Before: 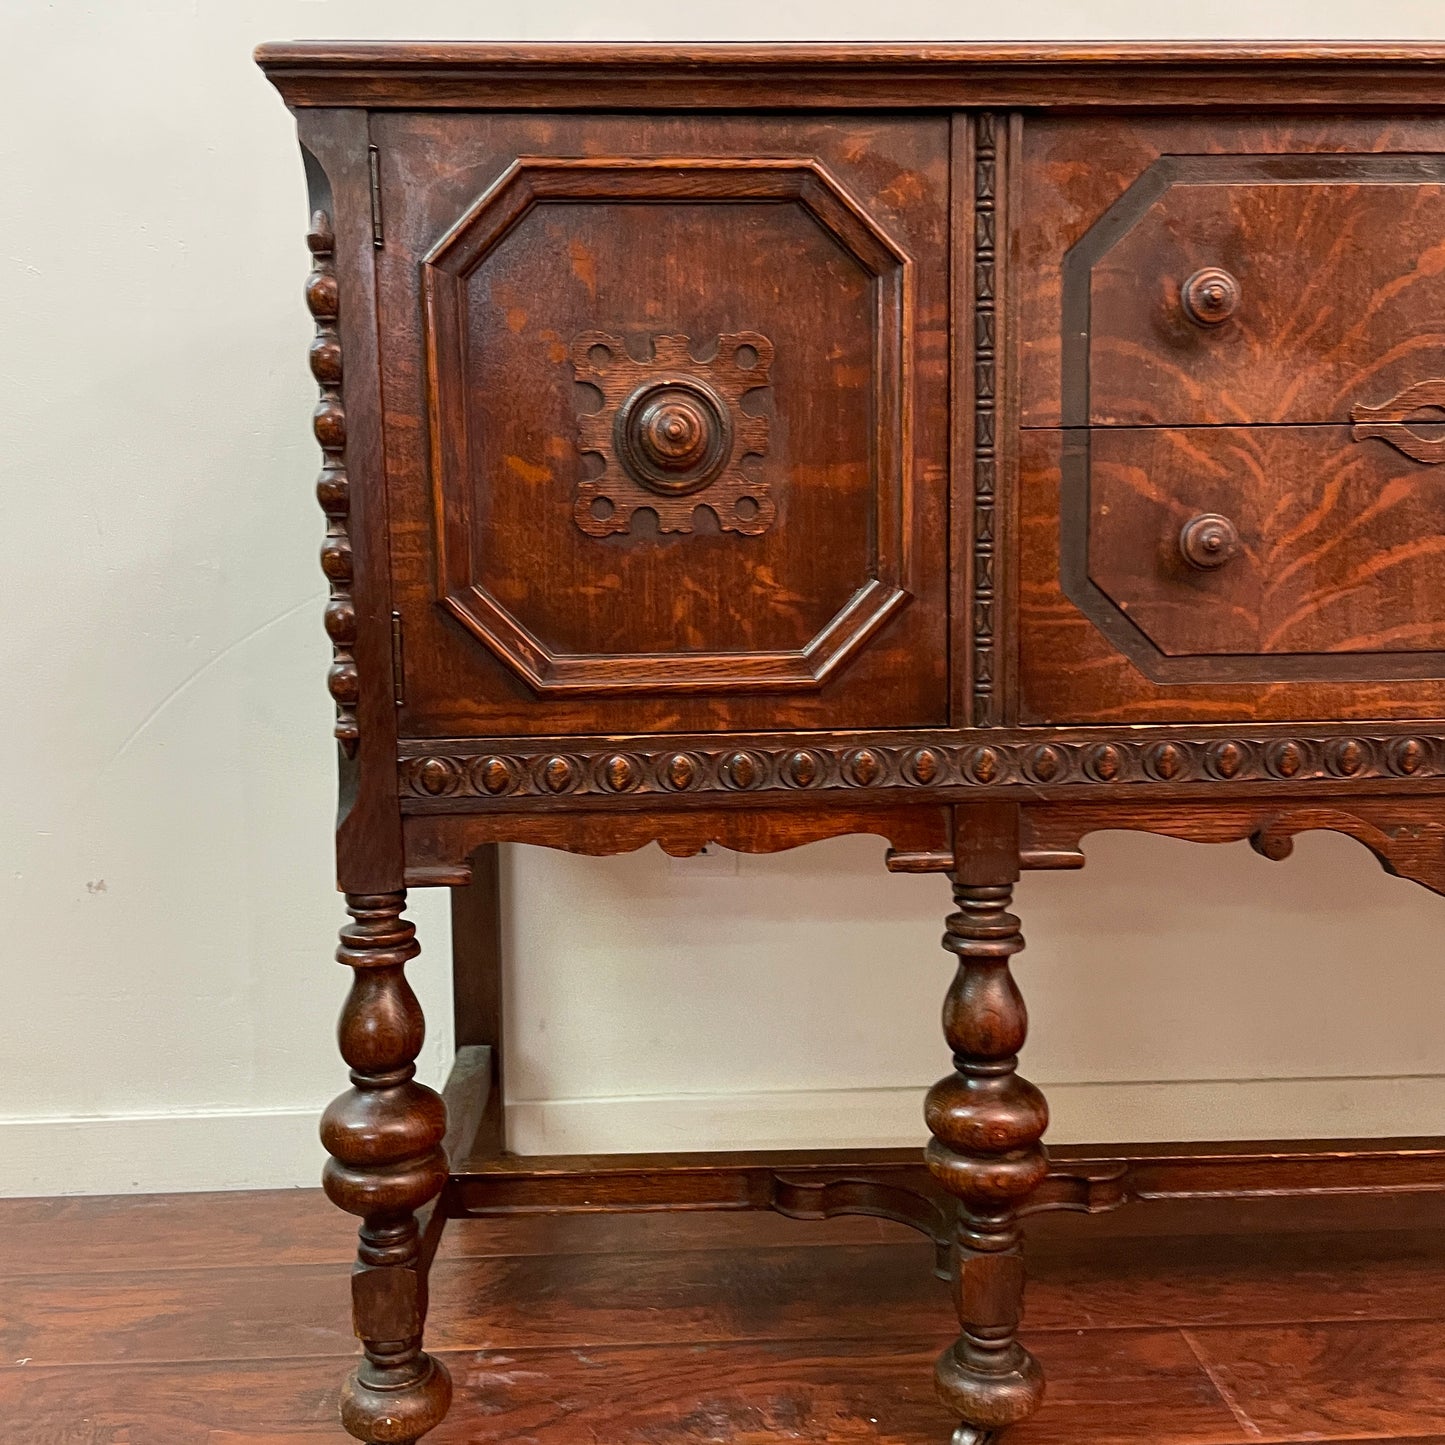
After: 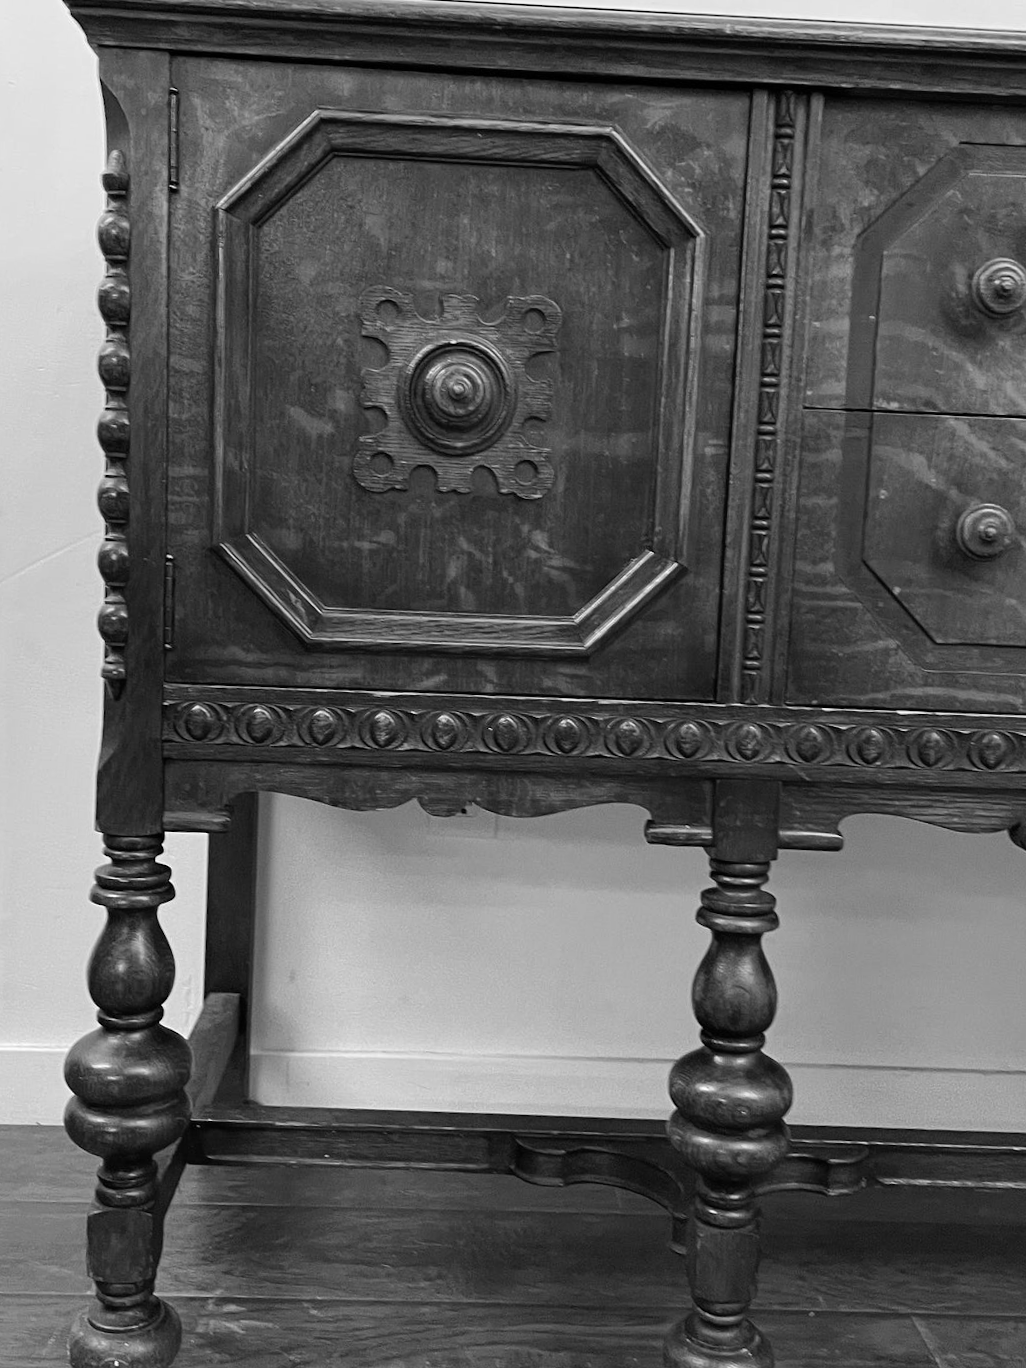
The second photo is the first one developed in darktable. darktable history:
monochrome: on, module defaults
crop and rotate: angle -3.27°, left 14.277%, top 0.028%, right 10.766%, bottom 0.028%
